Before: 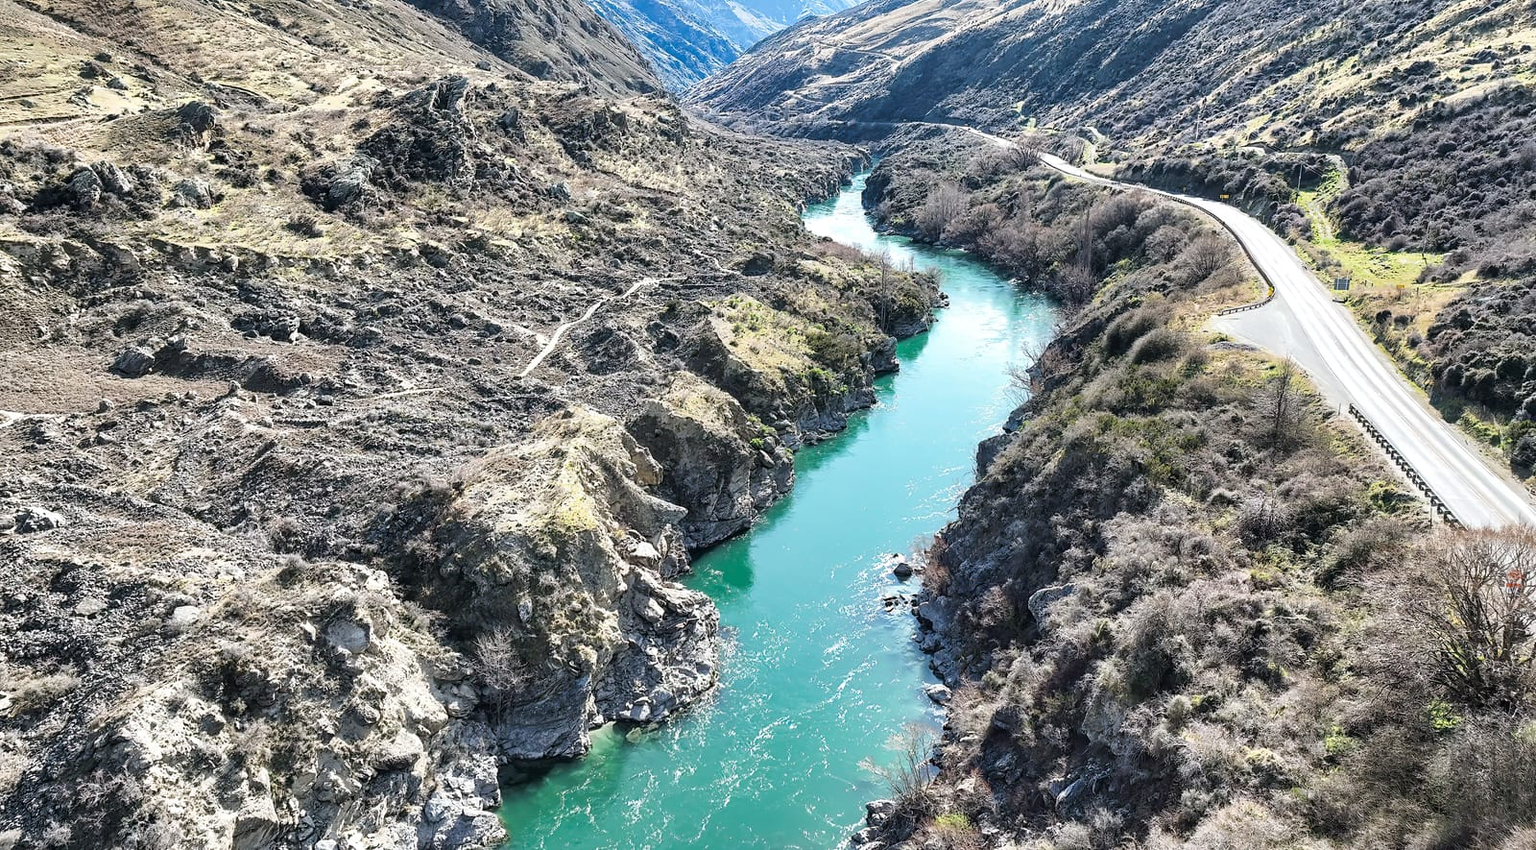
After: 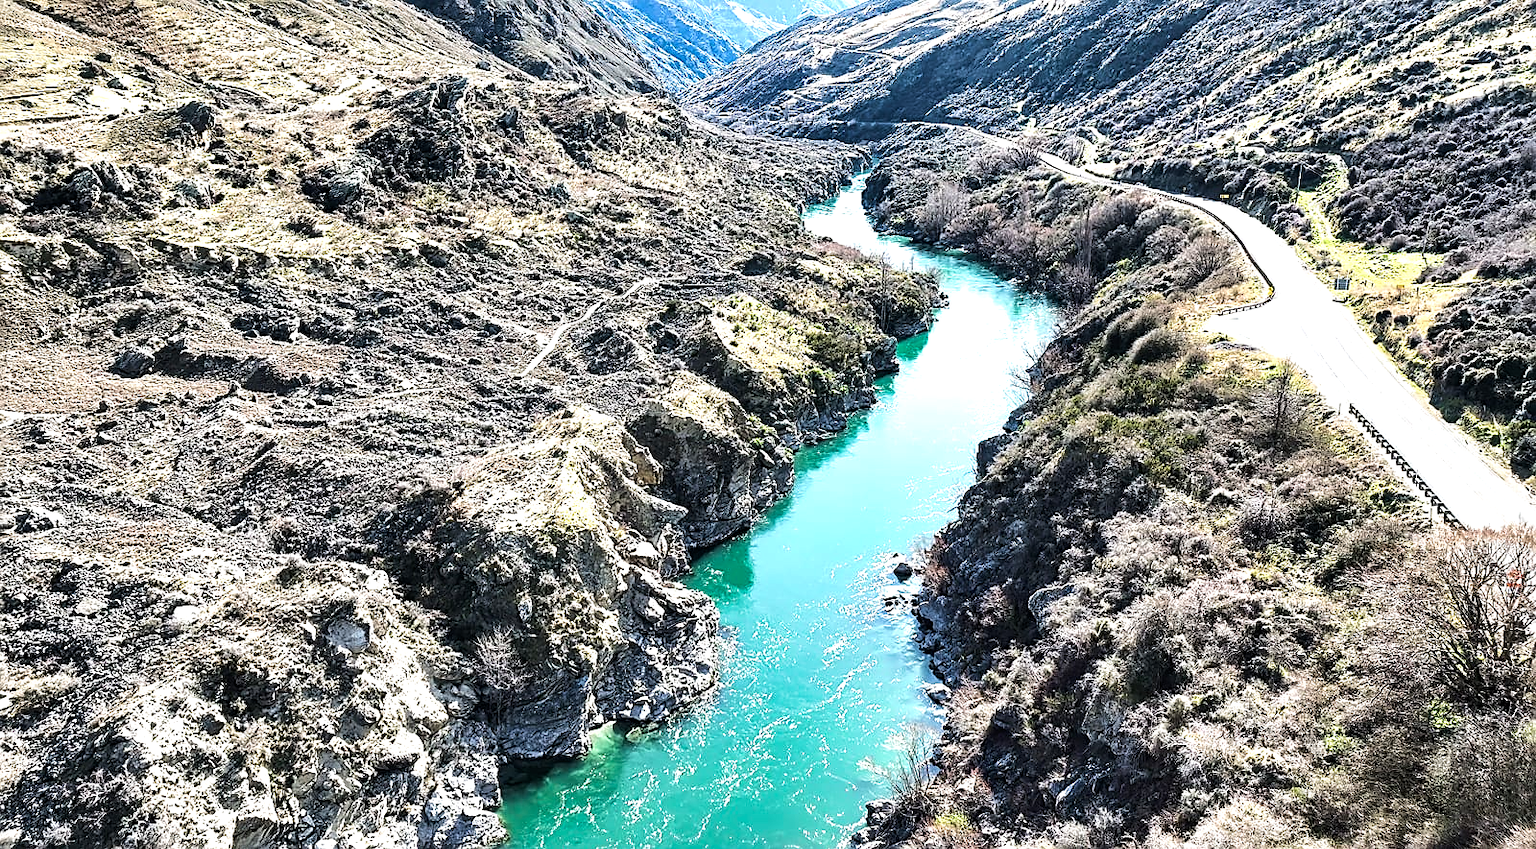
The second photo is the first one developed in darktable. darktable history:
sharpen: on, module defaults
tone equalizer: -8 EV -0.75 EV, -7 EV -0.7 EV, -6 EV -0.6 EV, -5 EV -0.4 EV, -3 EV 0.4 EV, -2 EV 0.6 EV, -1 EV 0.7 EV, +0 EV 0.75 EV, edges refinement/feathering 500, mask exposure compensation -1.57 EV, preserve details no
velvia: on, module defaults
